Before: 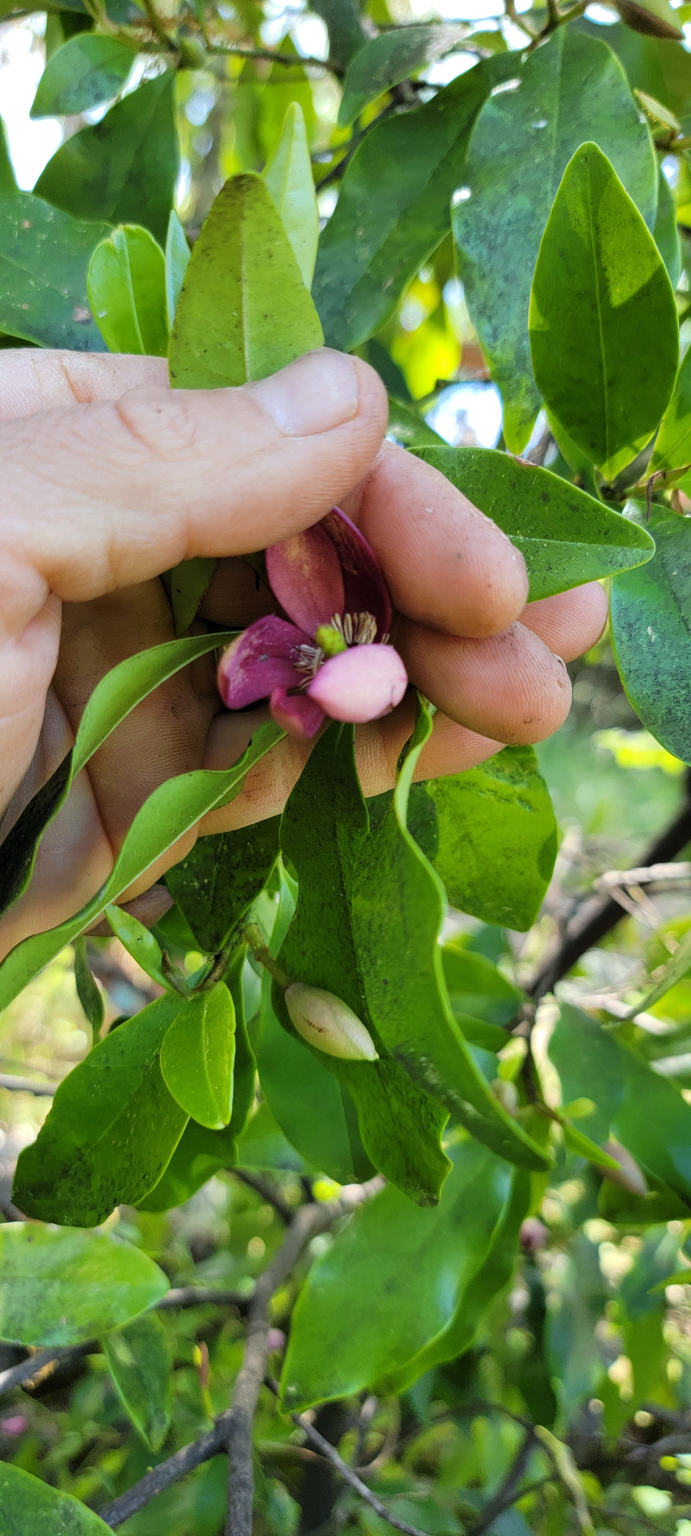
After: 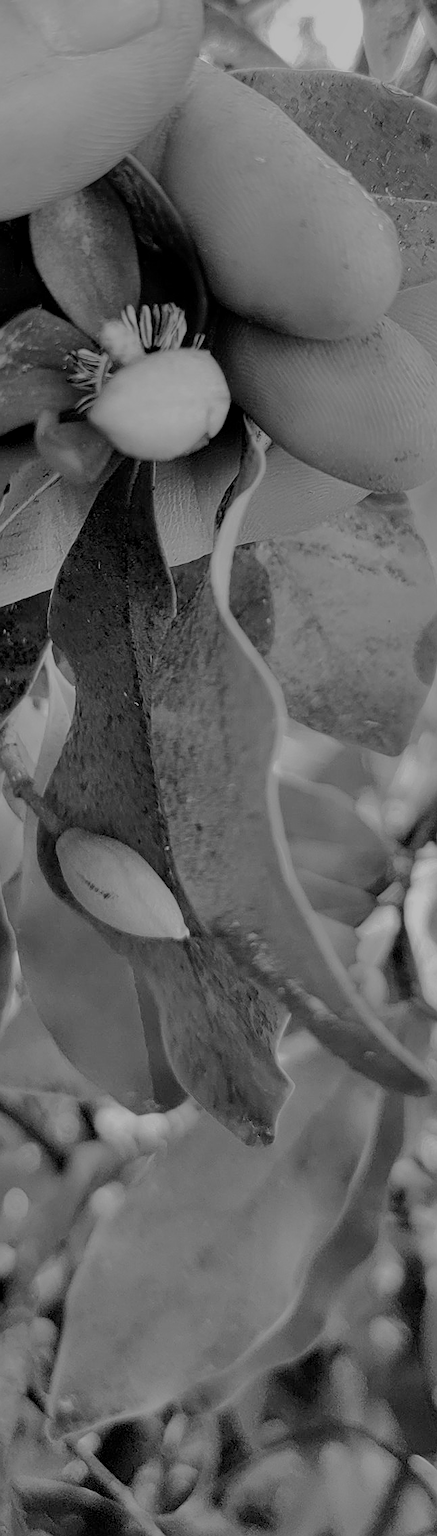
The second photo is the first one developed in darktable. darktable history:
crop: left 35.538%, top 25.929%, right 19.744%, bottom 3.443%
color zones: curves: ch1 [(0, -0.394) (0.143, -0.394) (0.286, -0.394) (0.429, -0.392) (0.571, -0.391) (0.714, -0.391) (0.857, -0.391) (1, -0.394)], mix 39.77%
tone equalizer: -8 EV -0.021 EV, -7 EV 0.029 EV, -6 EV -0.007 EV, -5 EV 0.004 EV, -4 EV -0.037 EV, -3 EV -0.237 EV, -2 EV -0.667 EV, -1 EV -0.987 EV, +0 EV -0.996 EV, edges refinement/feathering 500, mask exposure compensation -1.24 EV, preserve details no
color calibration: illuminant same as pipeline (D50), adaptation XYZ, x 0.346, y 0.357, temperature 5011.99 K
exposure: black level correction 0.009, exposure 0.015 EV, compensate exposure bias true, compensate highlight preservation false
sharpen: on, module defaults
shadows and highlights: radius 117.31, shadows 42.29, highlights -61.8, soften with gaussian
